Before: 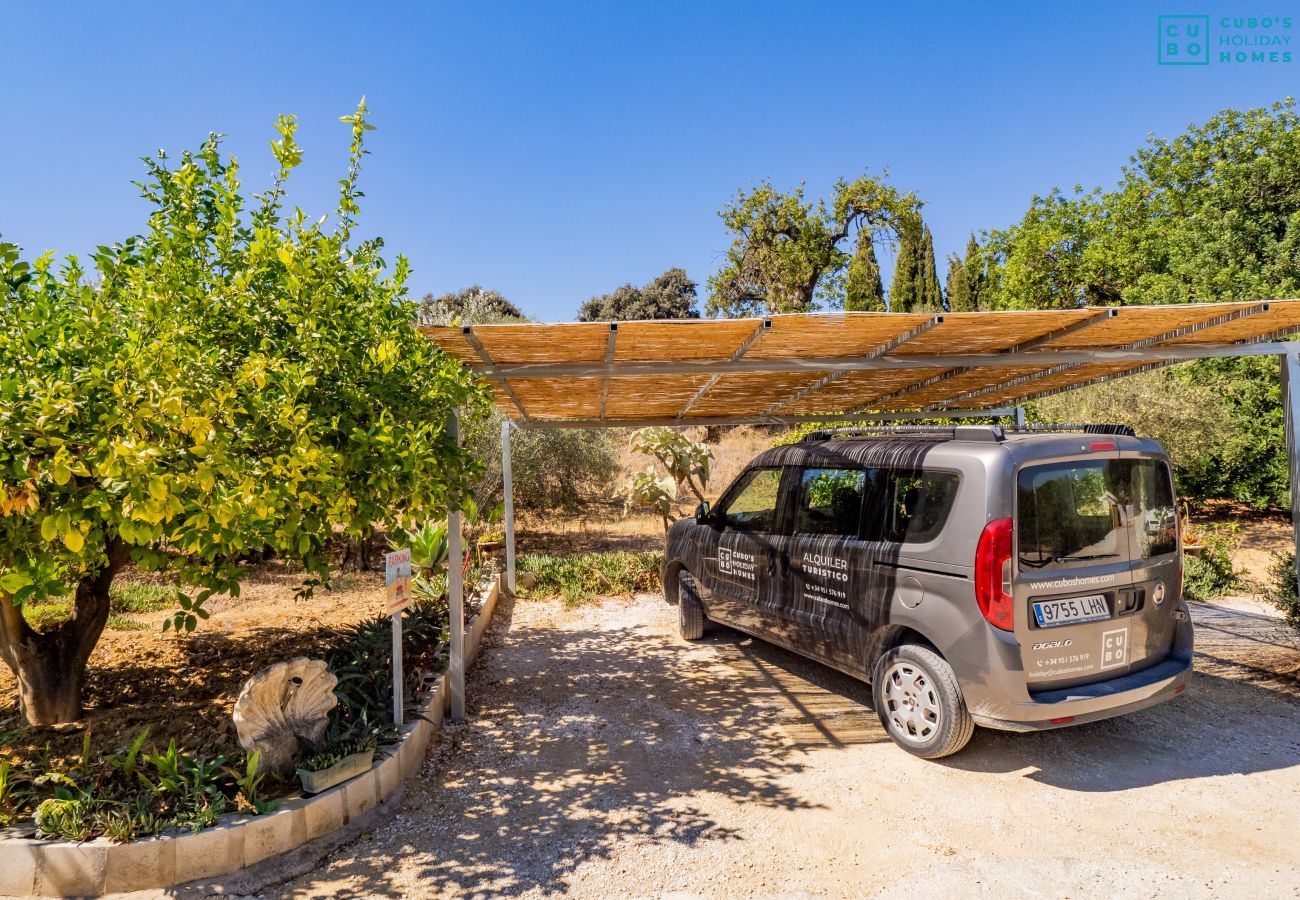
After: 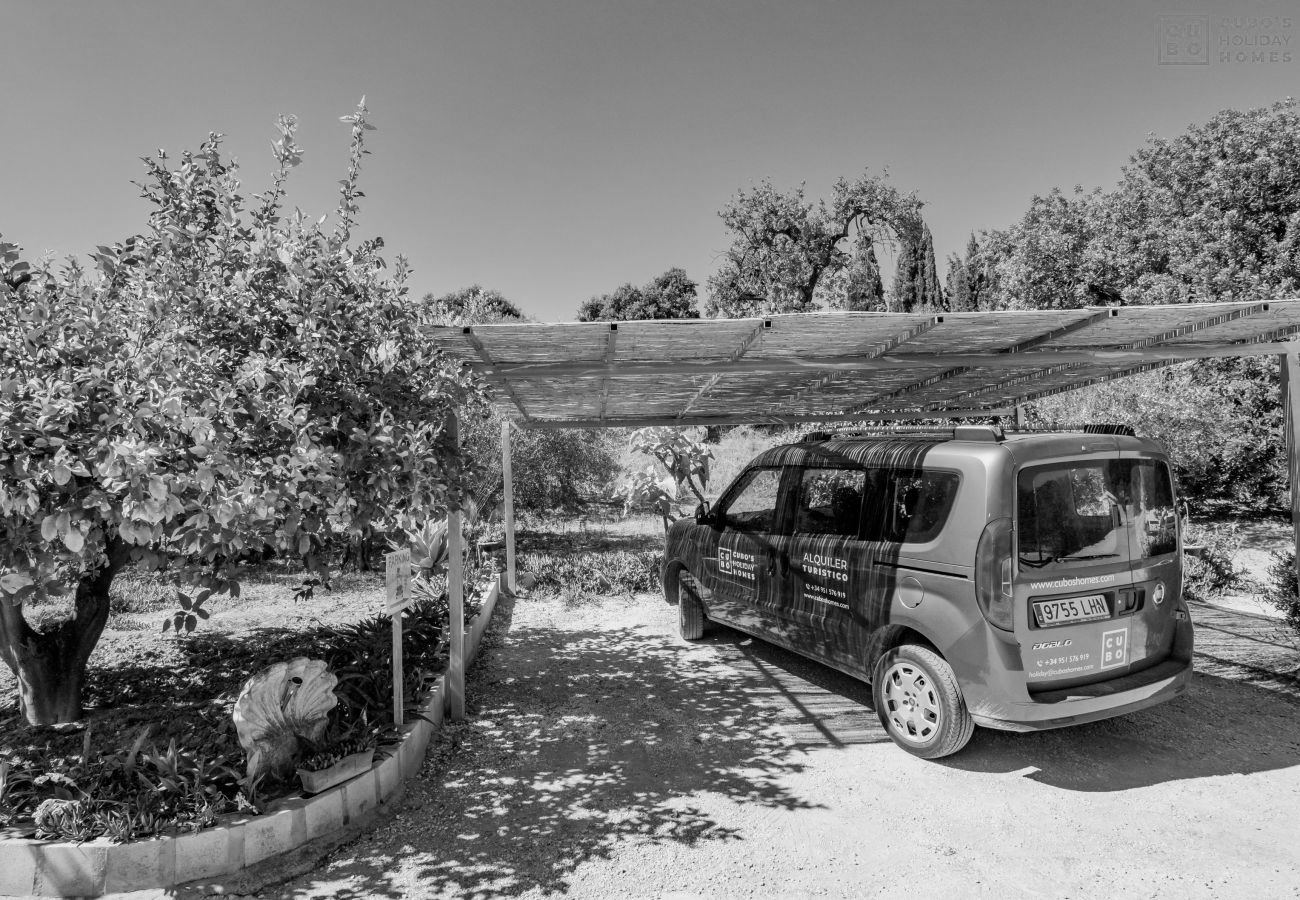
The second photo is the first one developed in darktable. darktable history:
monochrome: a 30.25, b 92.03
contrast brightness saturation: contrast 0.1, saturation -0.36
